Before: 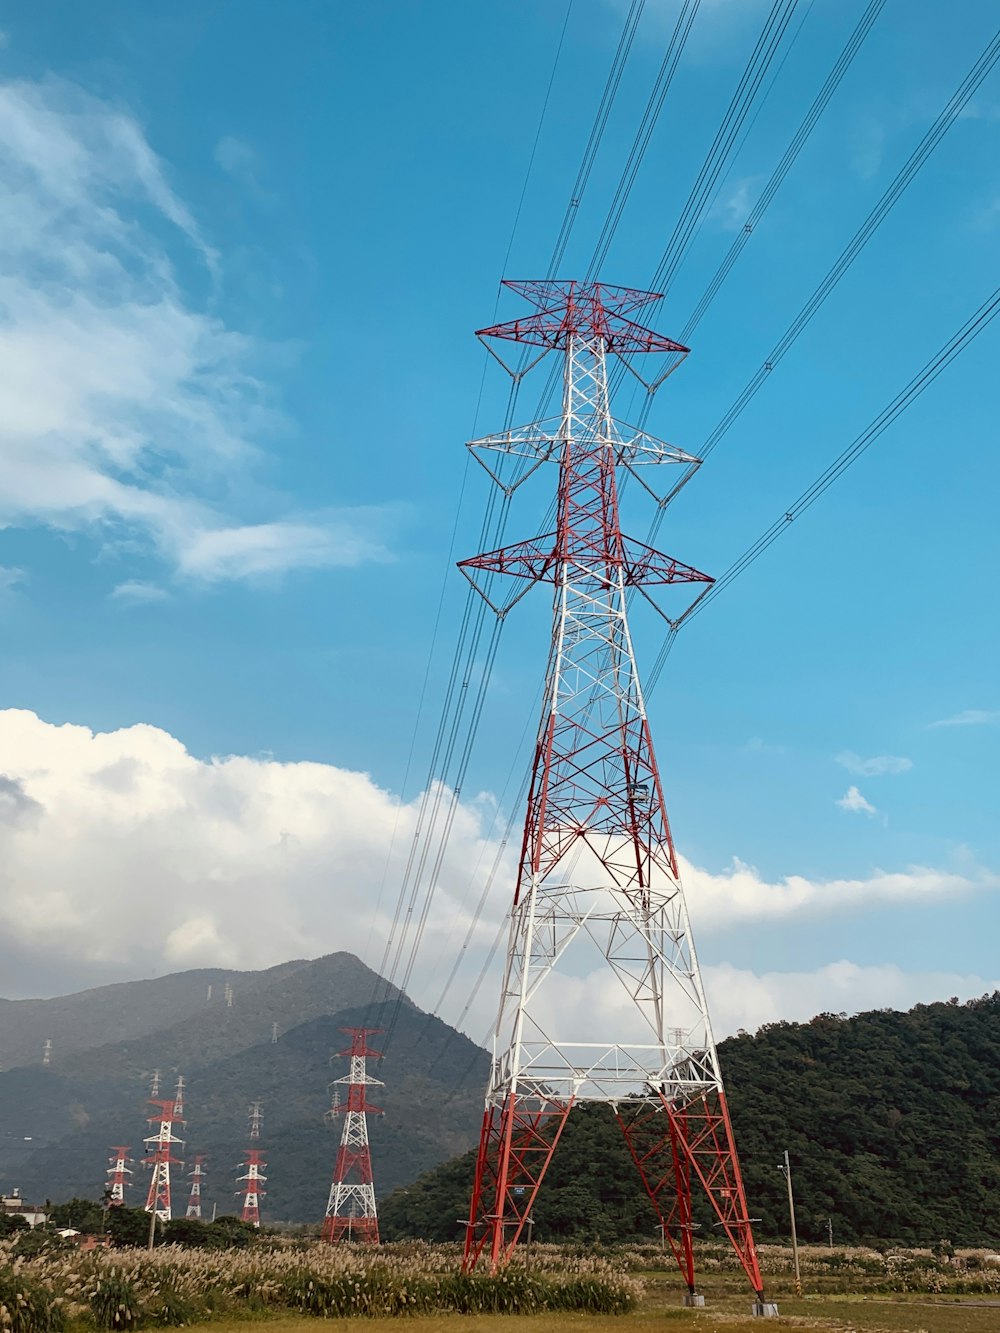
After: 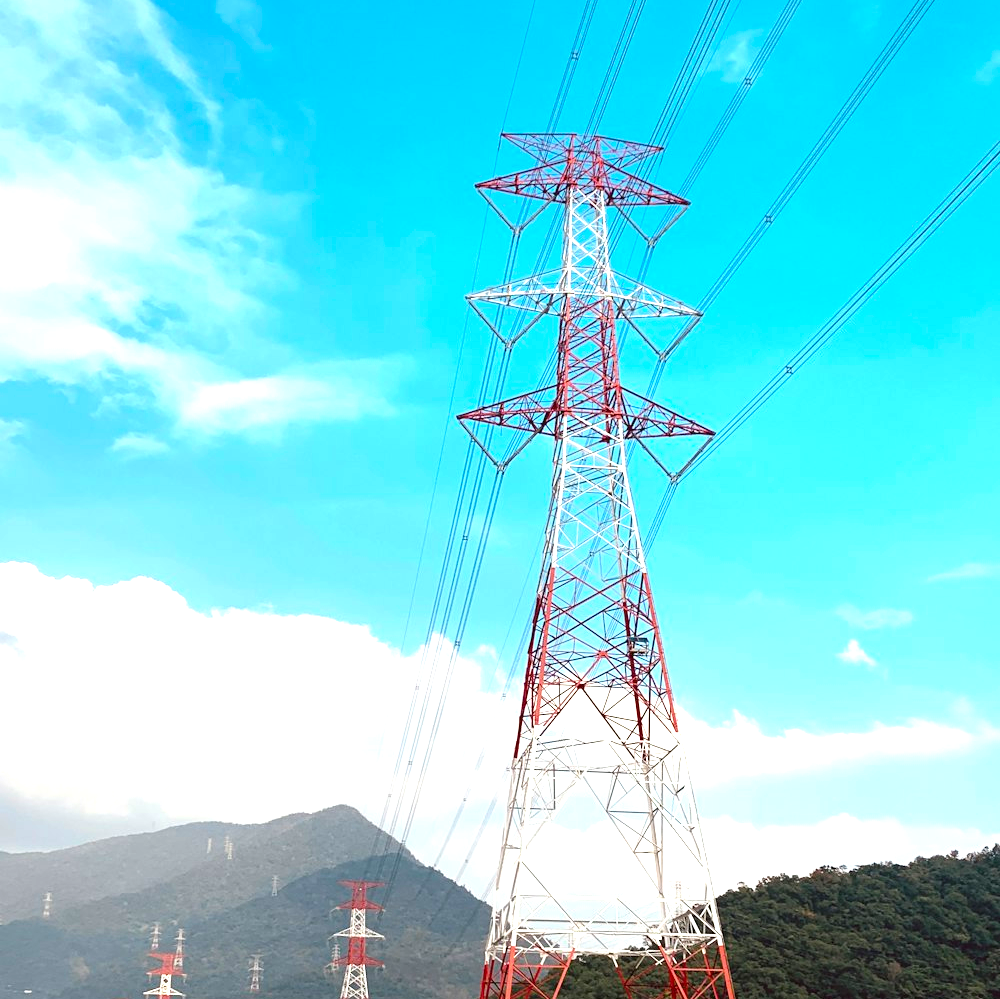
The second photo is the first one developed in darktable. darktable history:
exposure: exposure 1.089 EV, compensate highlight preservation false
crop: top 11.038%, bottom 13.962%
